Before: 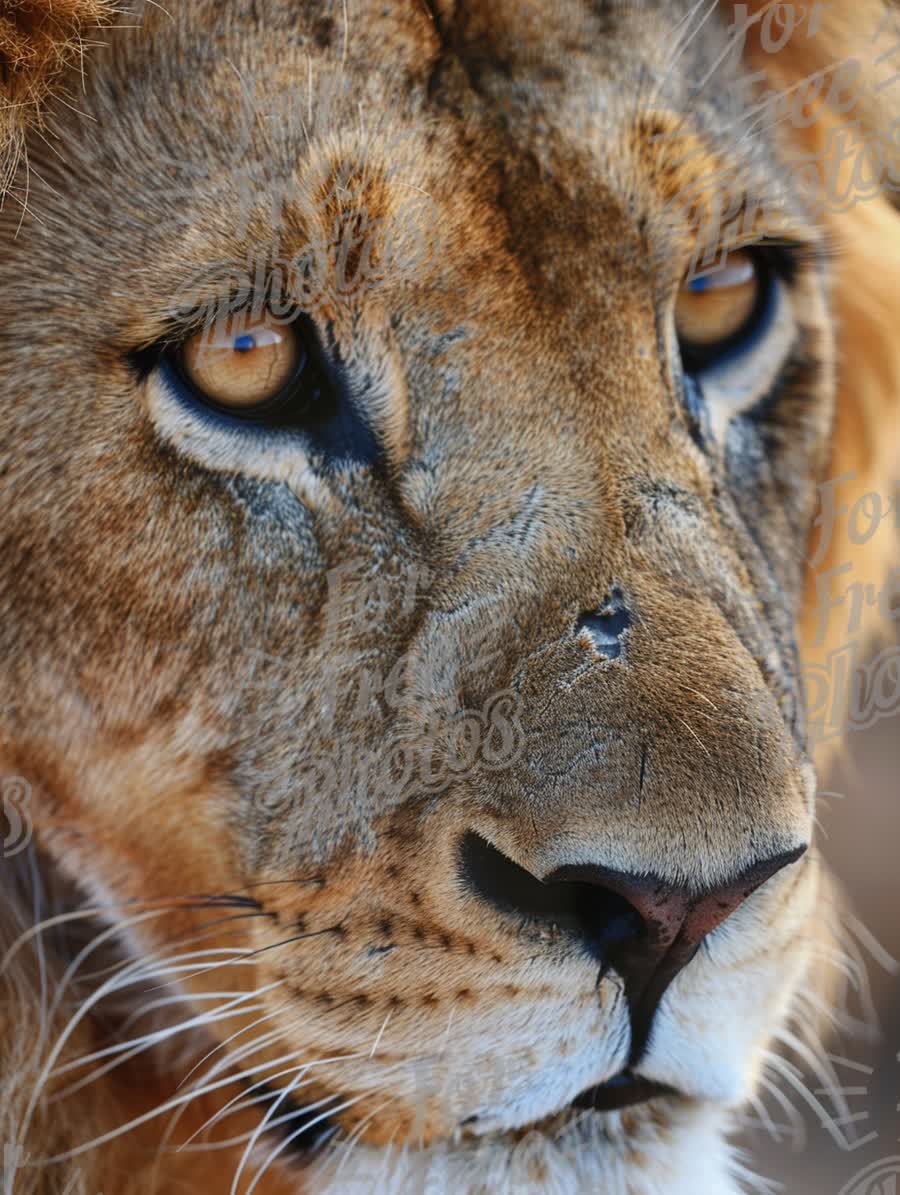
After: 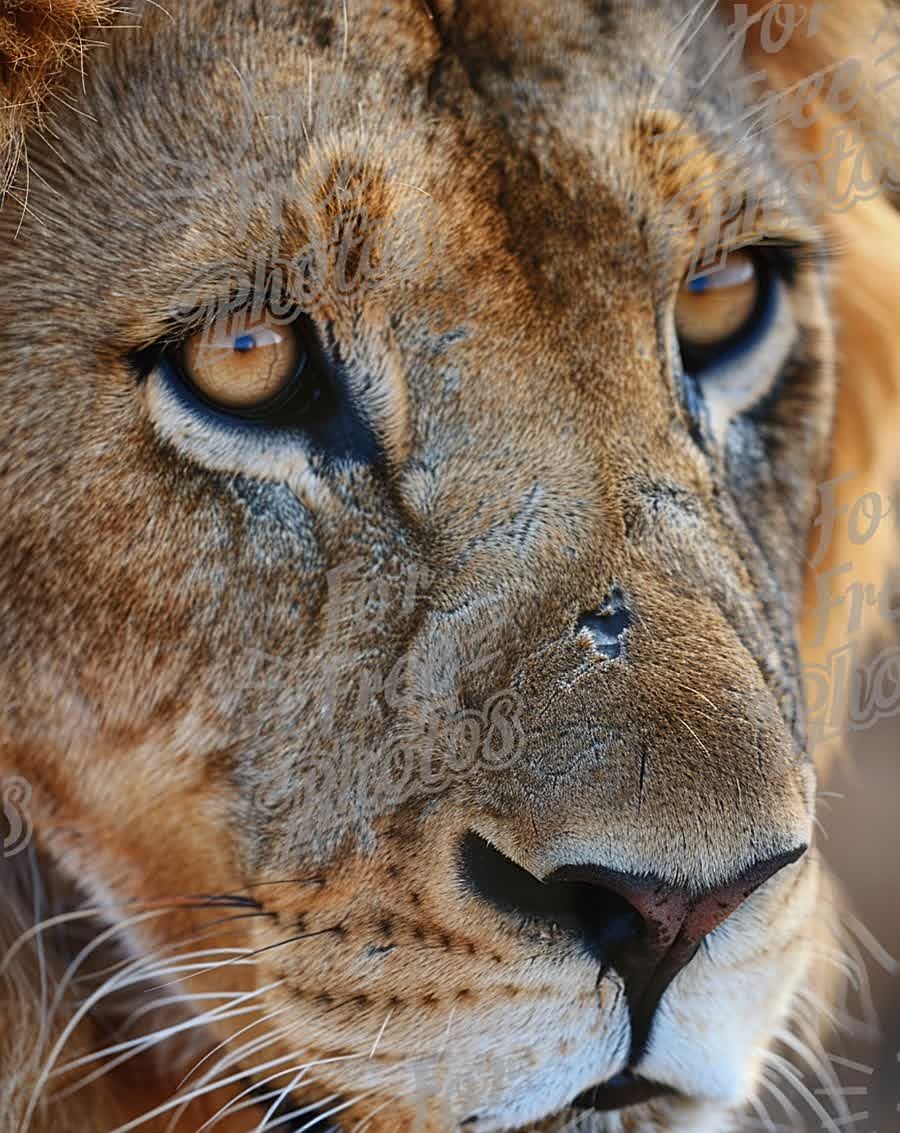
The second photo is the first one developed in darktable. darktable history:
sharpen: on, module defaults
crop and rotate: top 0.004%, bottom 5.171%
